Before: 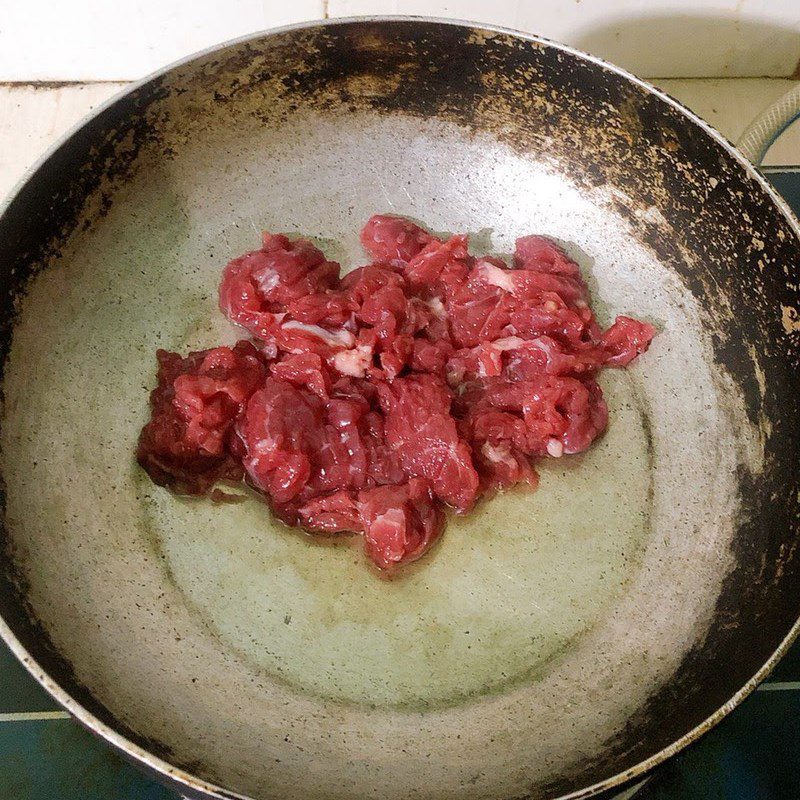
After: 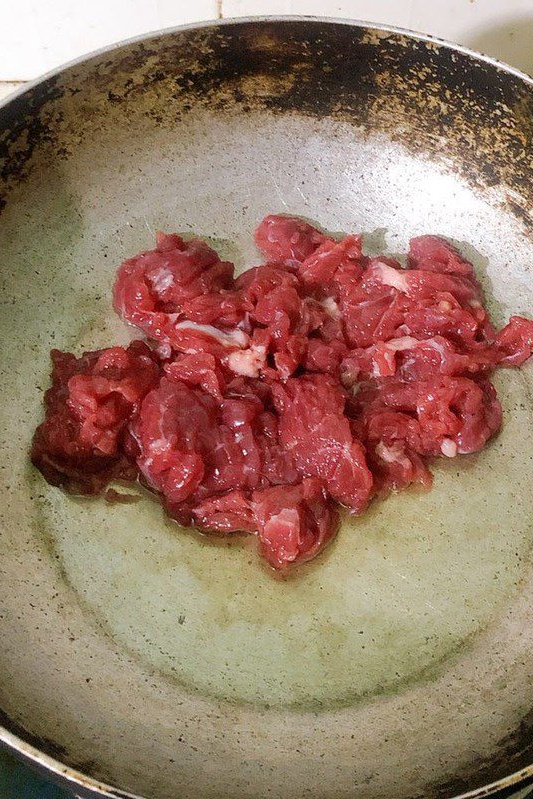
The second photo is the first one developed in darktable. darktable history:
crop and rotate: left 13.442%, right 19.914%
